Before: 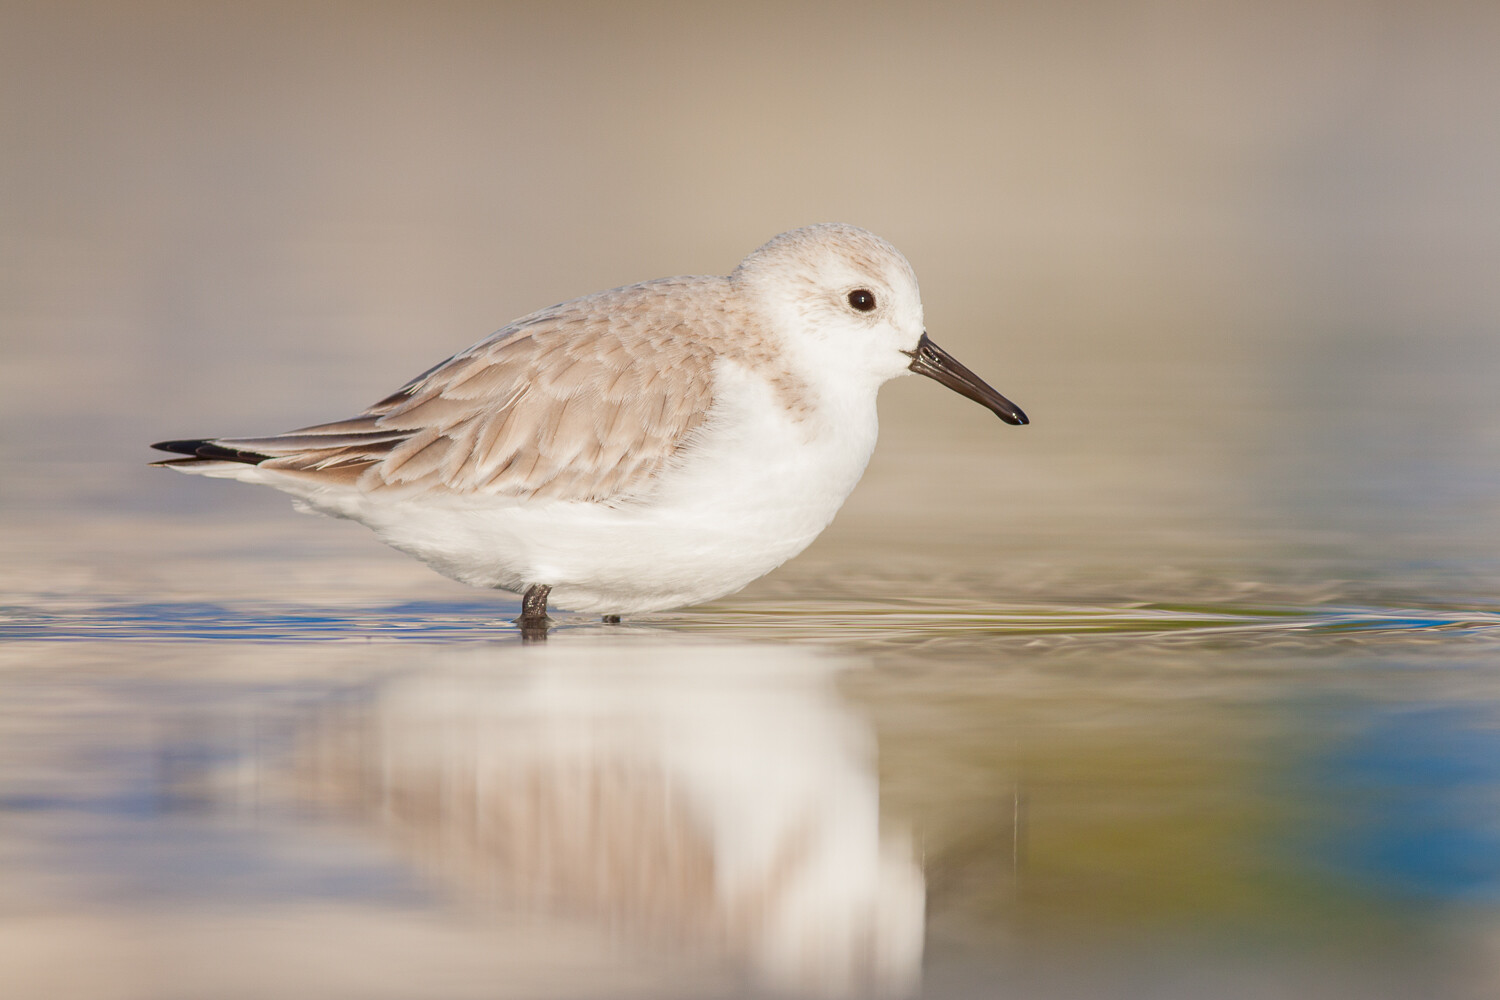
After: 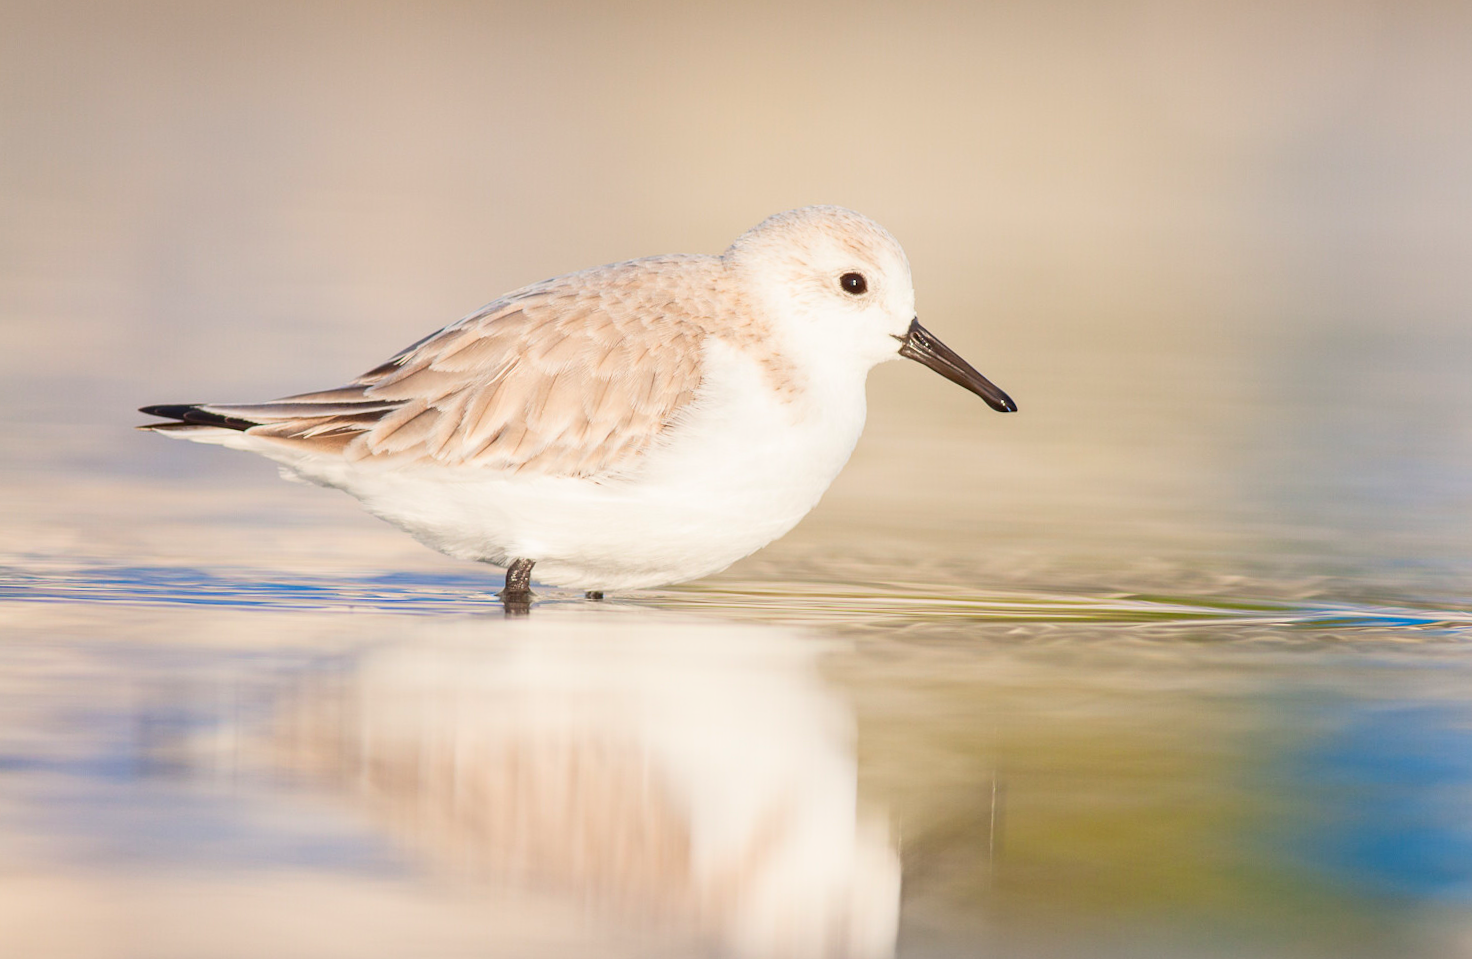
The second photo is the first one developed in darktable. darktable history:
rotate and perspective: rotation 1.57°, crop left 0.018, crop right 0.982, crop top 0.039, crop bottom 0.961
contrast brightness saturation: contrast 0.2, brightness 0.16, saturation 0.22
